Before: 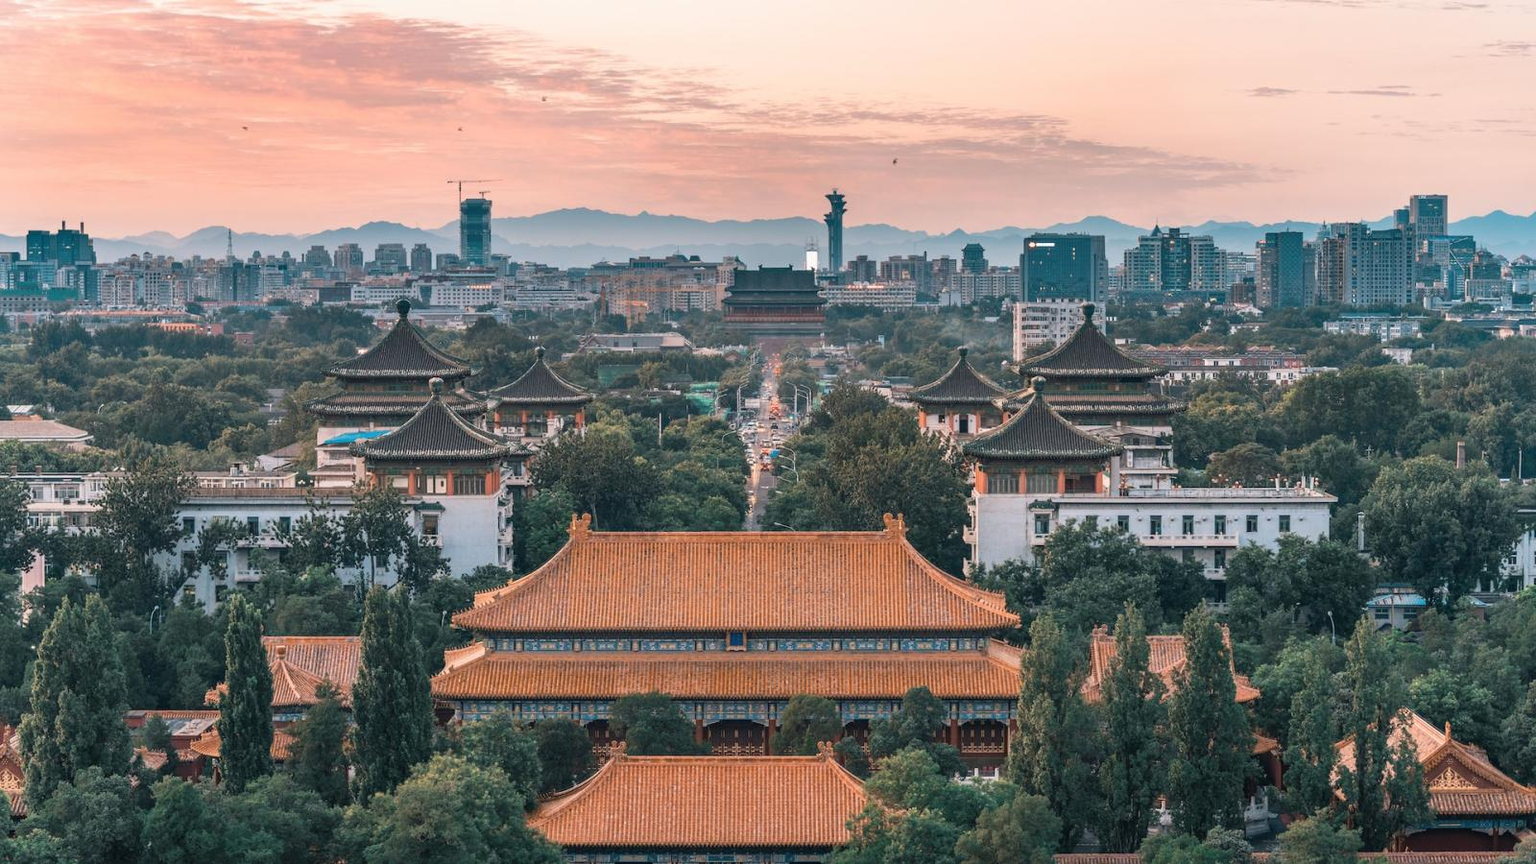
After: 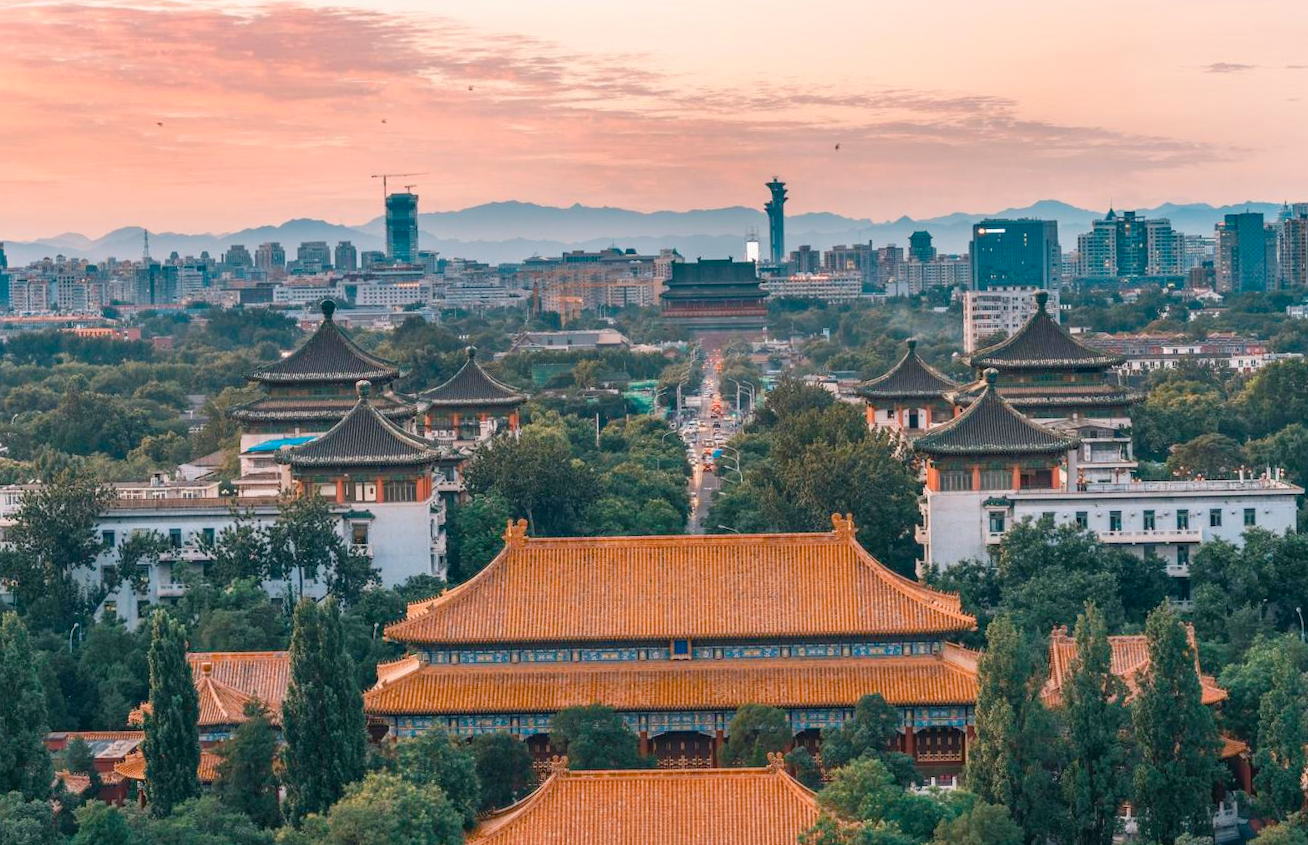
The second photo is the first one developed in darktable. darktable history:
crop and rotate: angle 1°, left 4.281%, top 0.642%, right 11.383%, bottom 2.486%
color balance rgb: perceptual saturation grading › global saturation 35%, perceptual saturation grading › highlights -30%, perceptual saturation grading › shadows 35%, perceptual brilliance grading › global brilliance 3%, perceptual brilliance grading › highlights -3%, perceptual brilliance grading › shadows 3%
